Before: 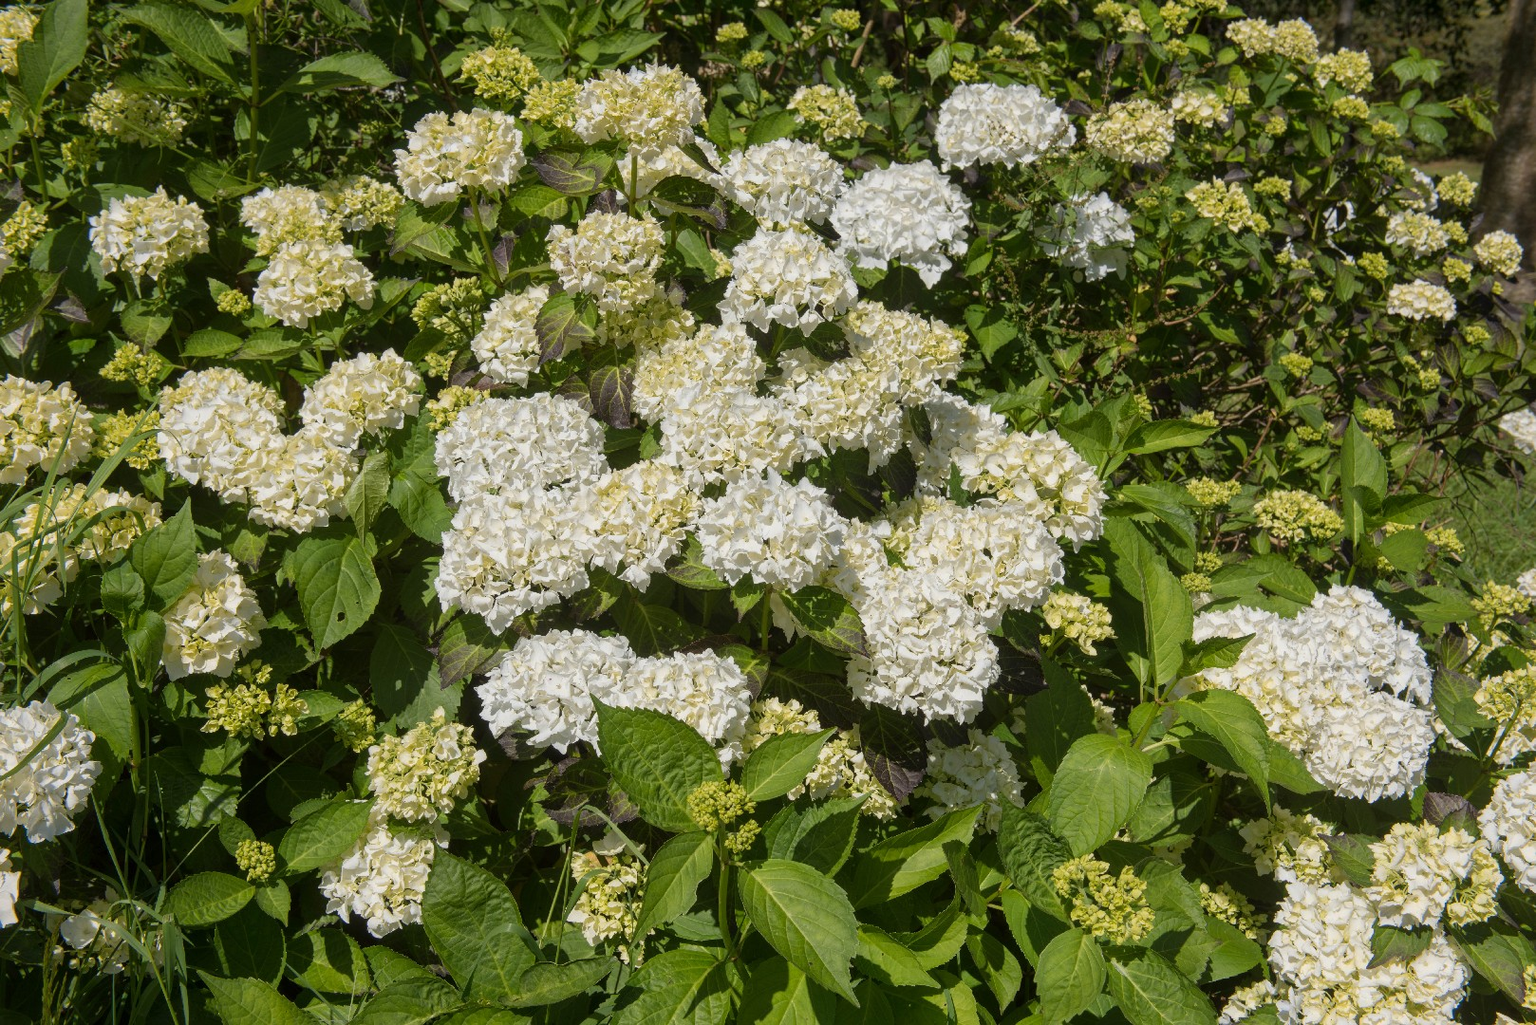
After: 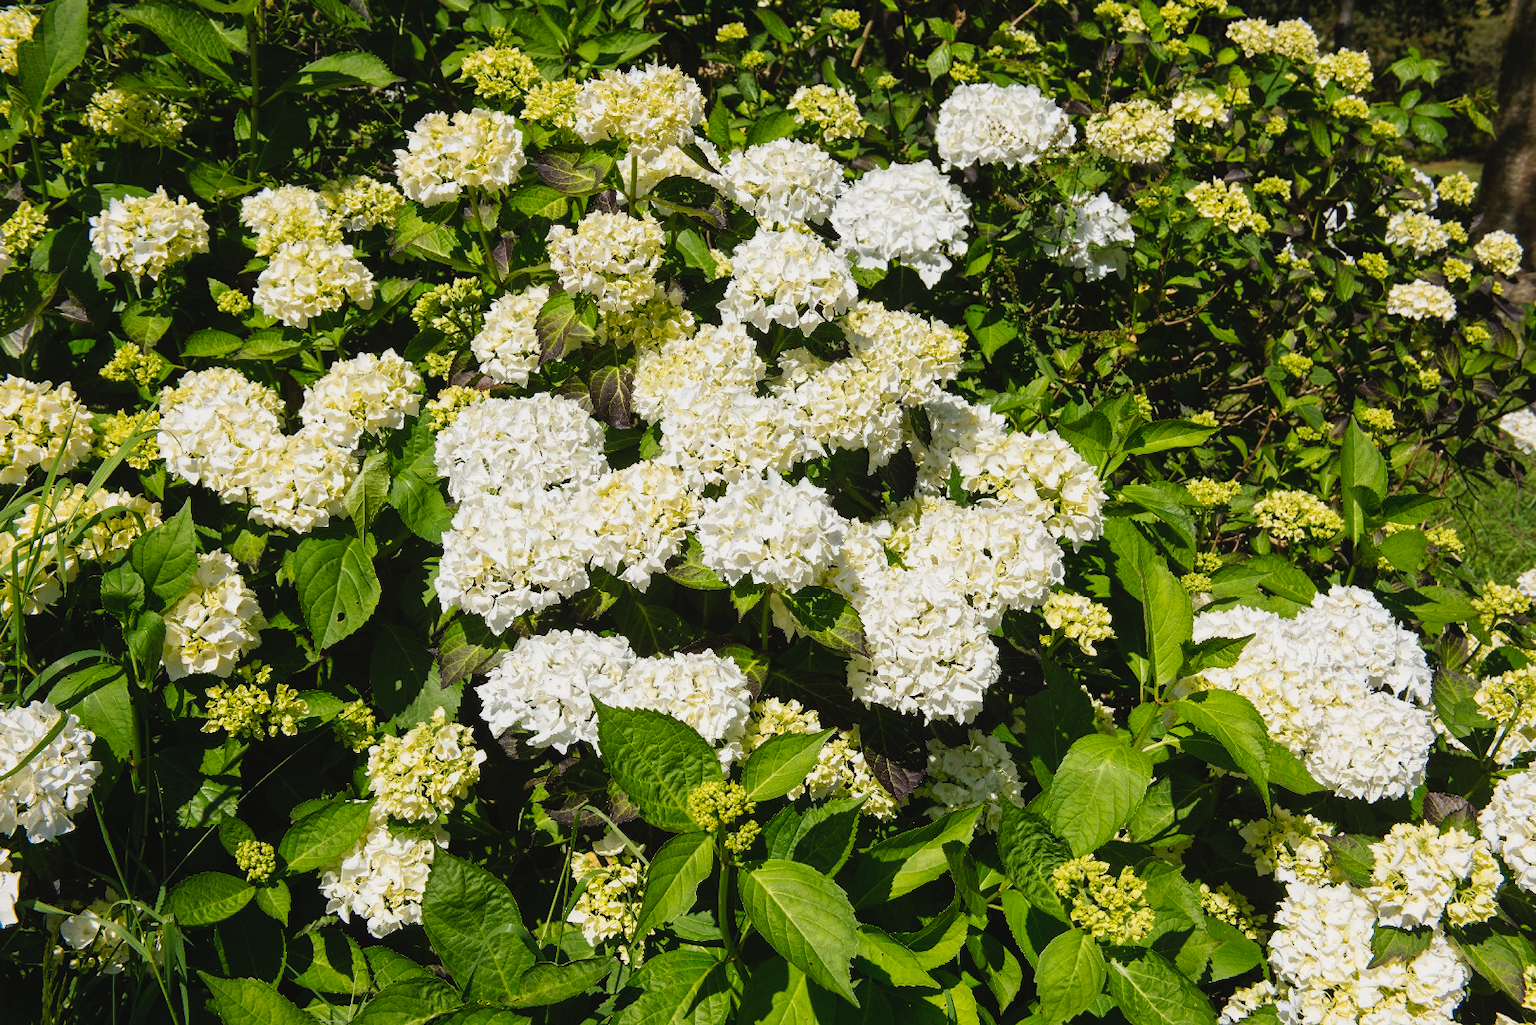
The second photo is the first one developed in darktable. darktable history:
tone curve: curves: ch0 [(0, 0.031) (0.139, 0.084) (0.311, 0.278) (0.495, 0.544) (0.718, 0.816) (0.841, 0.909) (1, 0.967)]; ch1 [(0, 0) (0.272, 0.249) (0.388, 0.385) (0.469, 0.456) (0.495, 0.497) (0.538, 0.545) (0.578, 0.595) (0.707, 0.778) (1, 1)]; ch2 [(0, 0) (0.125, 0.089) (0.353, 0.329) (0.443, 0.408) (0.502, 0.499) (0.557, 0.531) (0.608, 0.631) (1, 1)], preserve colors none
exposure: exposure -0.01 EV, compensate highlight preservation false
